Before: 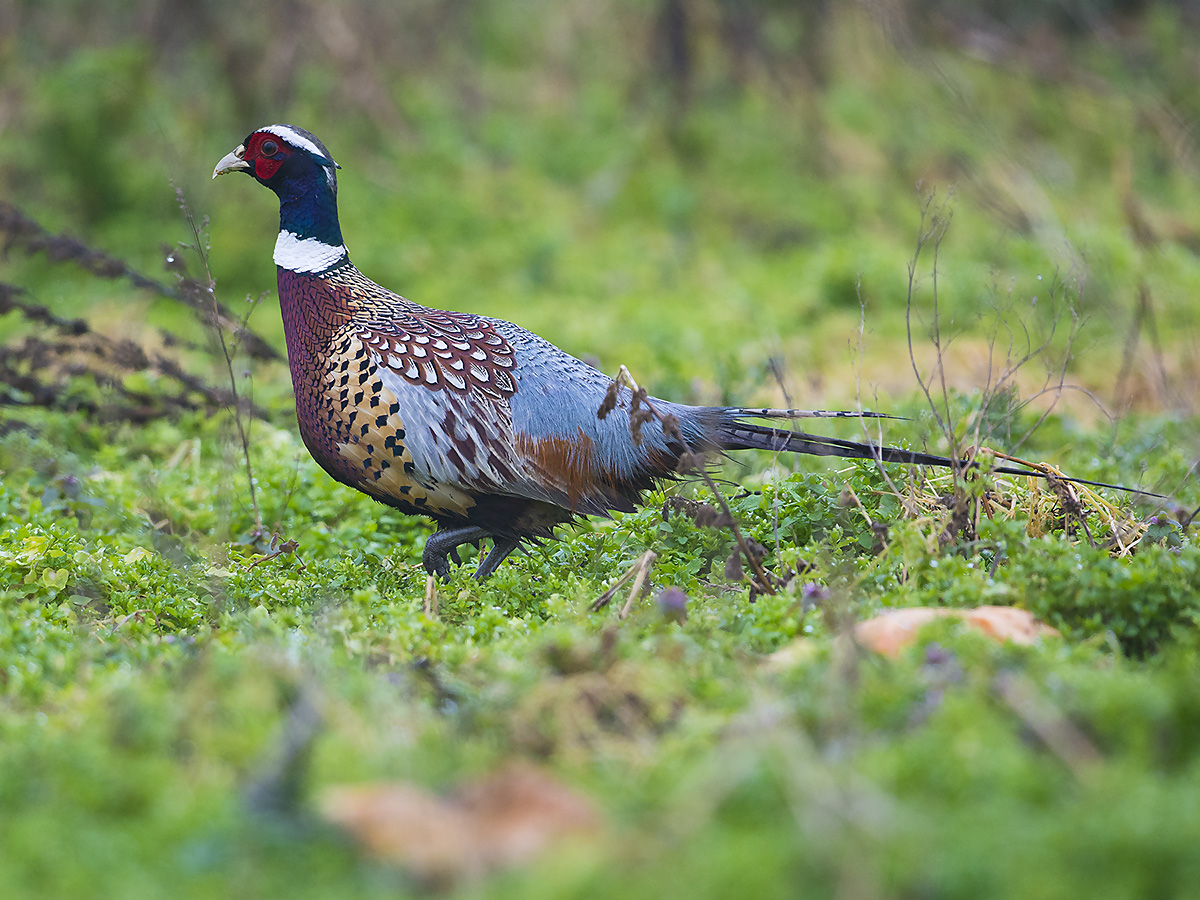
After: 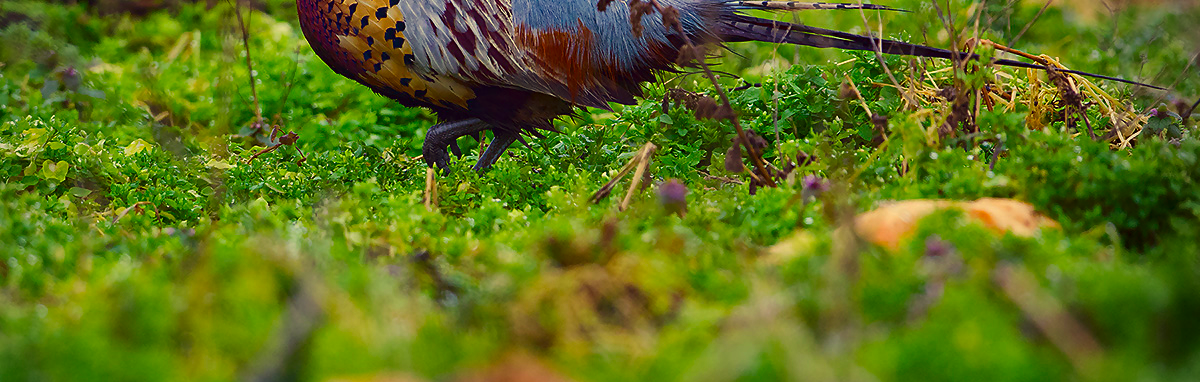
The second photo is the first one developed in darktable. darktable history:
contrast brightness saturation: brightness -0.249, saturation 0.204
crop: top 45.396%, bottom 12.112%
color correction: highlights a* -0.368, highlights b* 40, shadows a* 9.94, shadows b* -0.258
vignetting: center (-0.034, 0.144)
